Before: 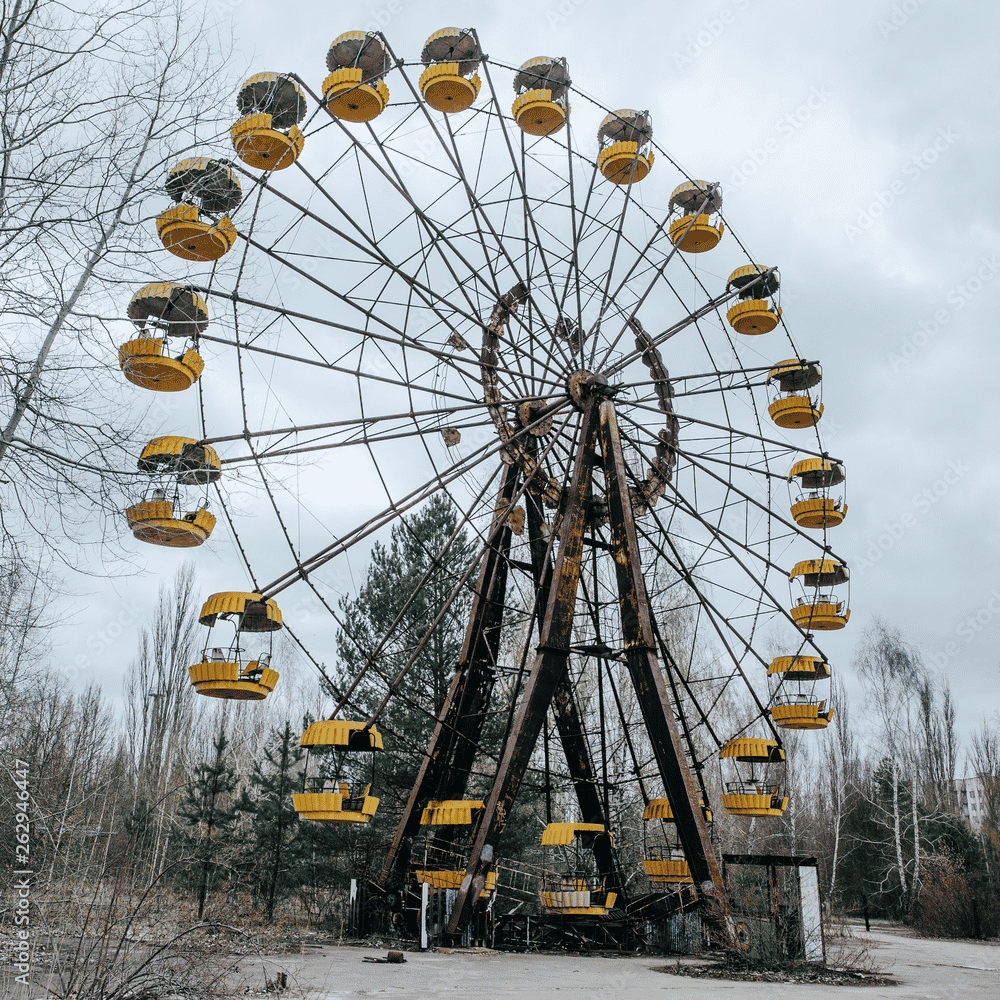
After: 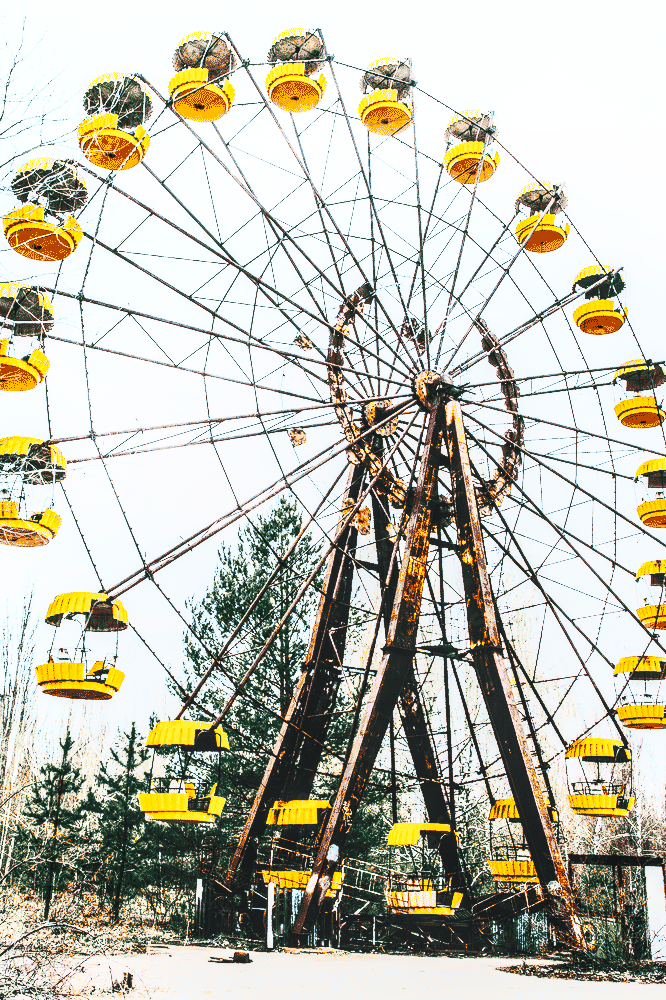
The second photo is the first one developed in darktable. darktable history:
white balance: red 1, blue 1
contrast brightness saturation: contrast 0.83, brightness 0.59, saturation 0.59
base curve: curves: ch0 [(0, 0) (0.028, 0.03) (0.121, 0.232) (0.46, 0.748) (0.859, 0.968) (1, 1)], preserve colors none
crop: left 15.419%, right 17.914%
color balance rgb: shadows lift › chroma 1%, shadows lift › hue 28.8°, power › hue 60°, highlights gain › chroma 1%, highlights gain › hue 60°, global offset › luminance 0.25%, perceptual saturation grading › highlights -20%, perceptual saturation grading › shadows 20%, perceptual brilliance grading › highlights 10%, perceptual brilliance grading › shadows -5%, global vibrance 19.67%
local contrast: detail 130%
